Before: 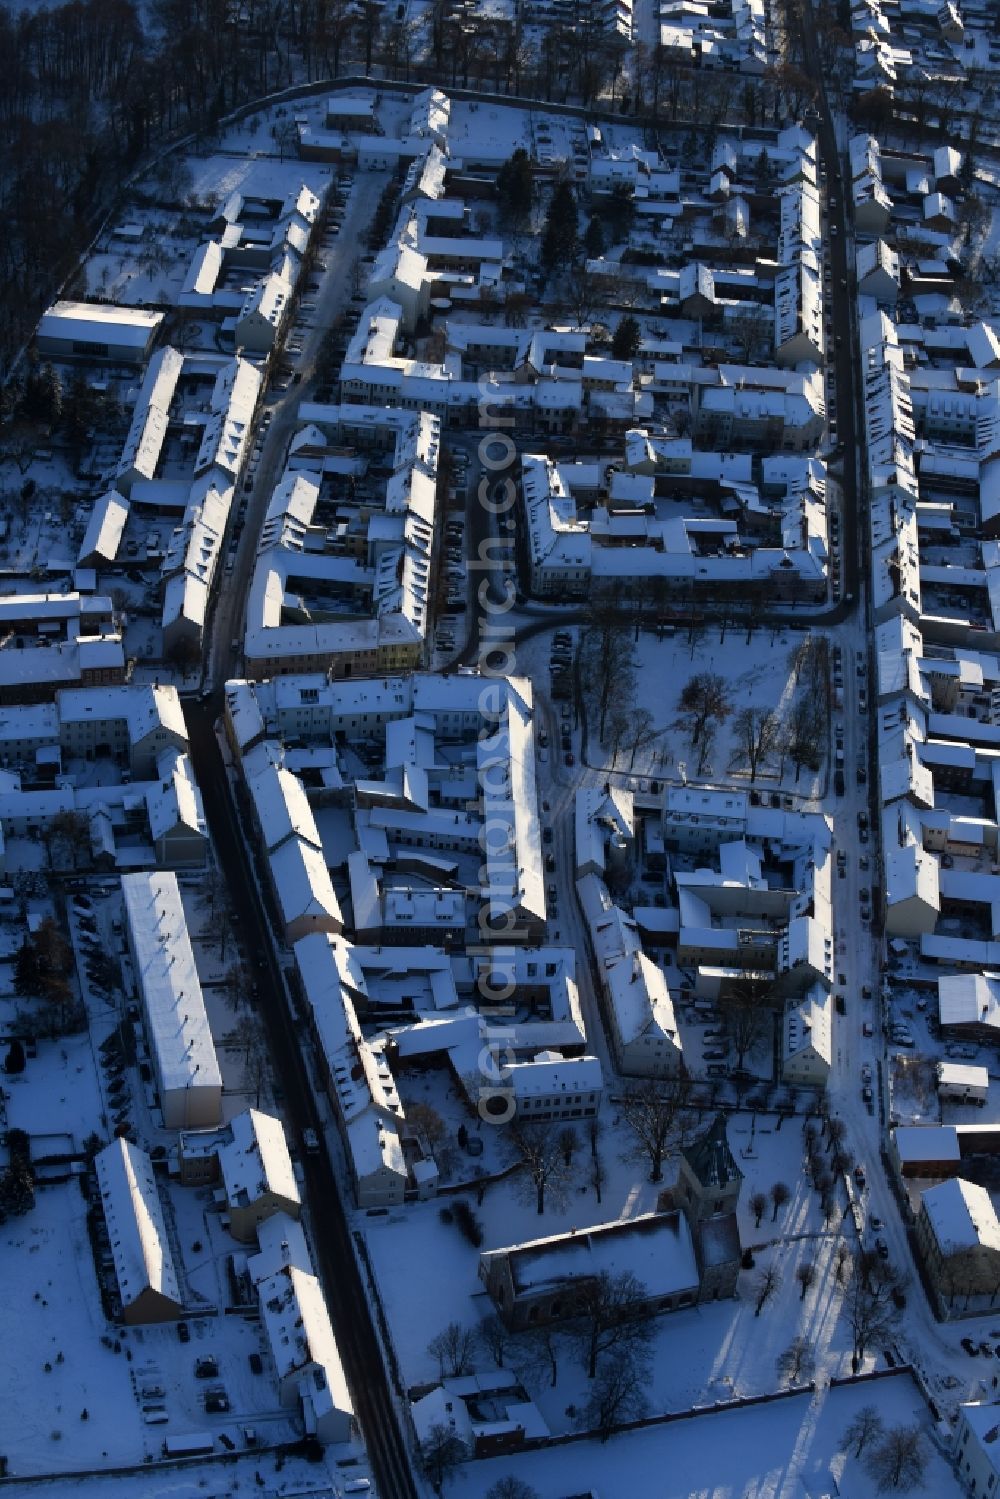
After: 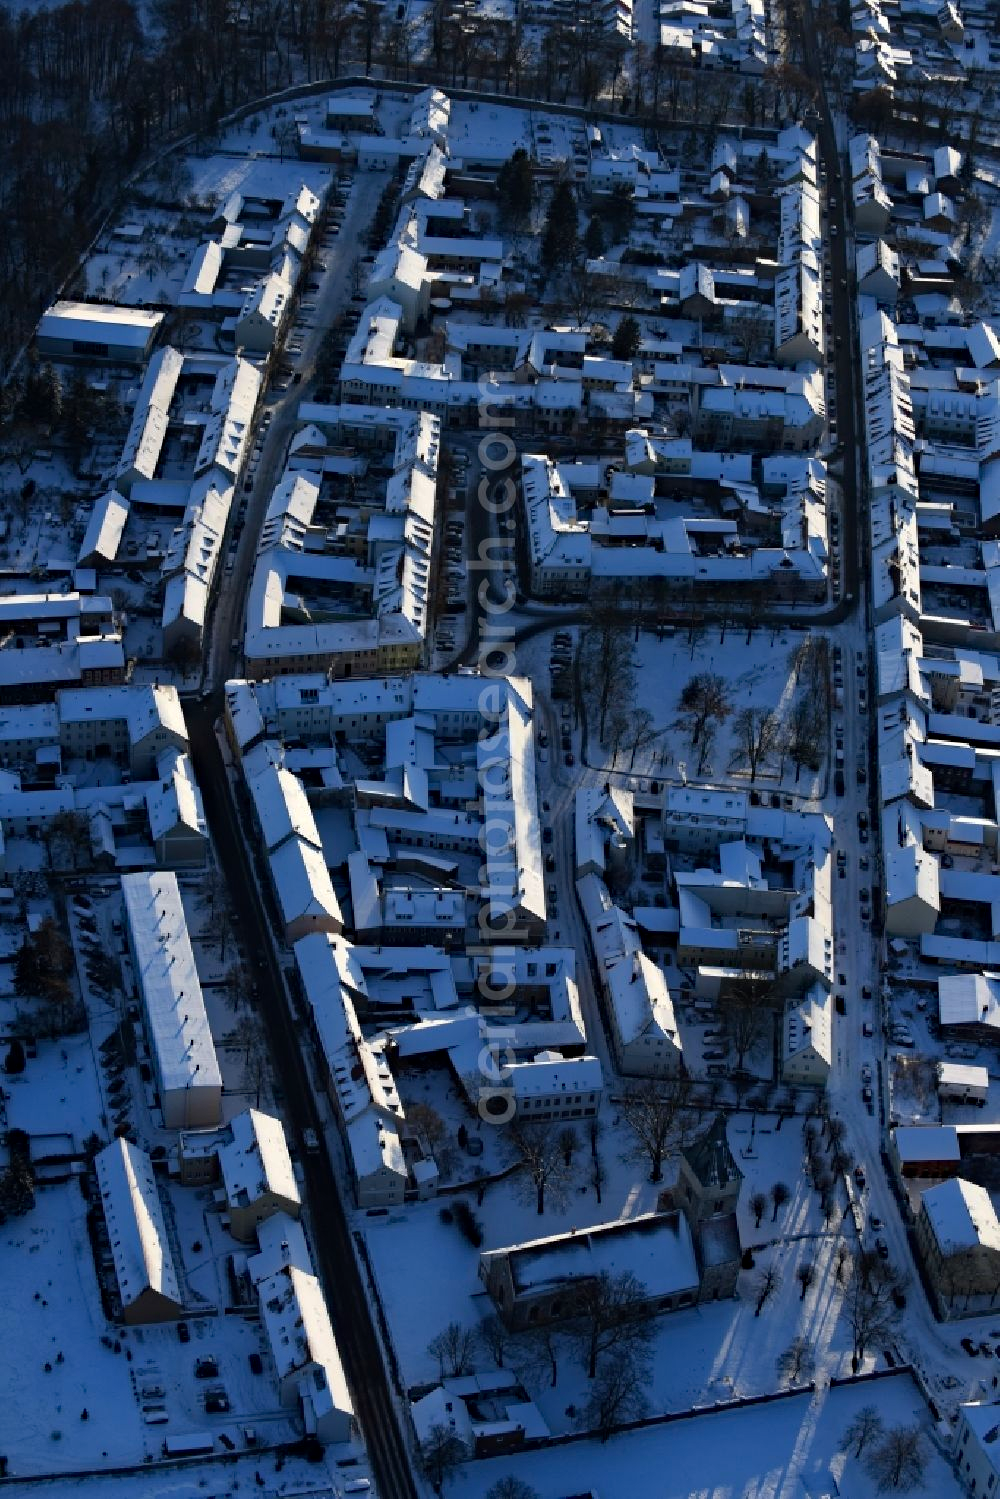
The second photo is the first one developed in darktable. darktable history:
haze removal: strength 0.283, distance 0.256, compatibility mode true, adaptive false
